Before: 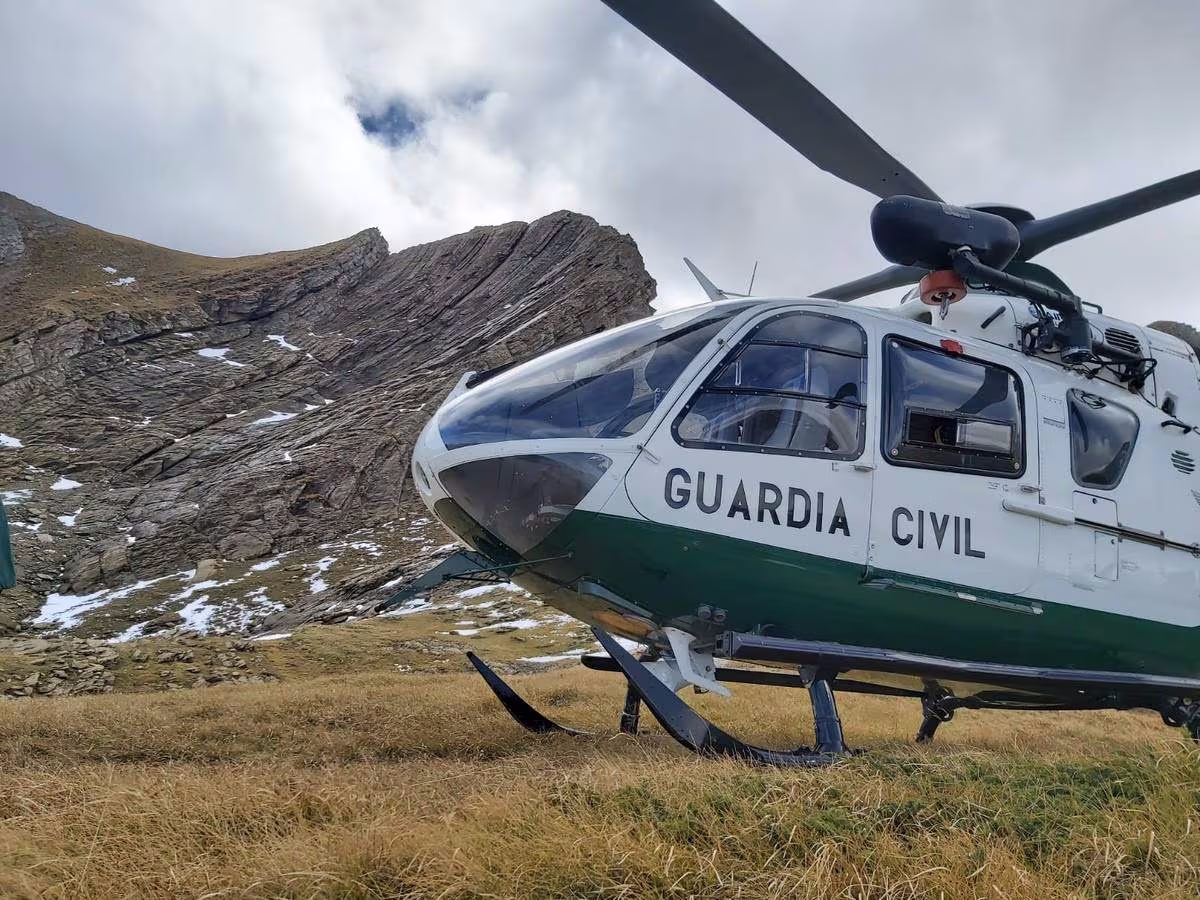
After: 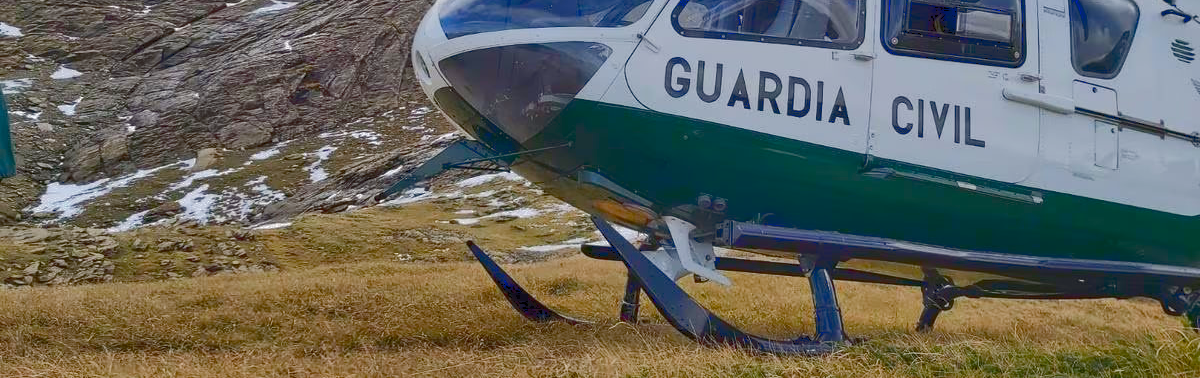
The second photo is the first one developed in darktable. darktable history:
tone curve: curves: ch0 [(0, 0) (0.003, 0.08) (0.011, 0.088) (0.025, 0.104) (0.044, 0.122) (0.069, 0.141) (0.1, 0.161) (0.136, 0.181) (0.177, 0.209) (0.224, 0.246) (0.277, 0.293) (0.335, 0.343) (0.399, 0.399) (0.468, 0.464) (0.543, 0.54) (0.623, 0.616) (0.709, 0.694) (0.801, 0.757) (0.898, 0.821) (1, 1)], color space Lab, linked channels
crop: top 45.679%, bottom 12.233%
color balance rgb: perceptual saturation grading › global saturation 39.474%, perceptual saturation grading › highlights -50.492%, perceptual saturation grading › shadows 31.036%
